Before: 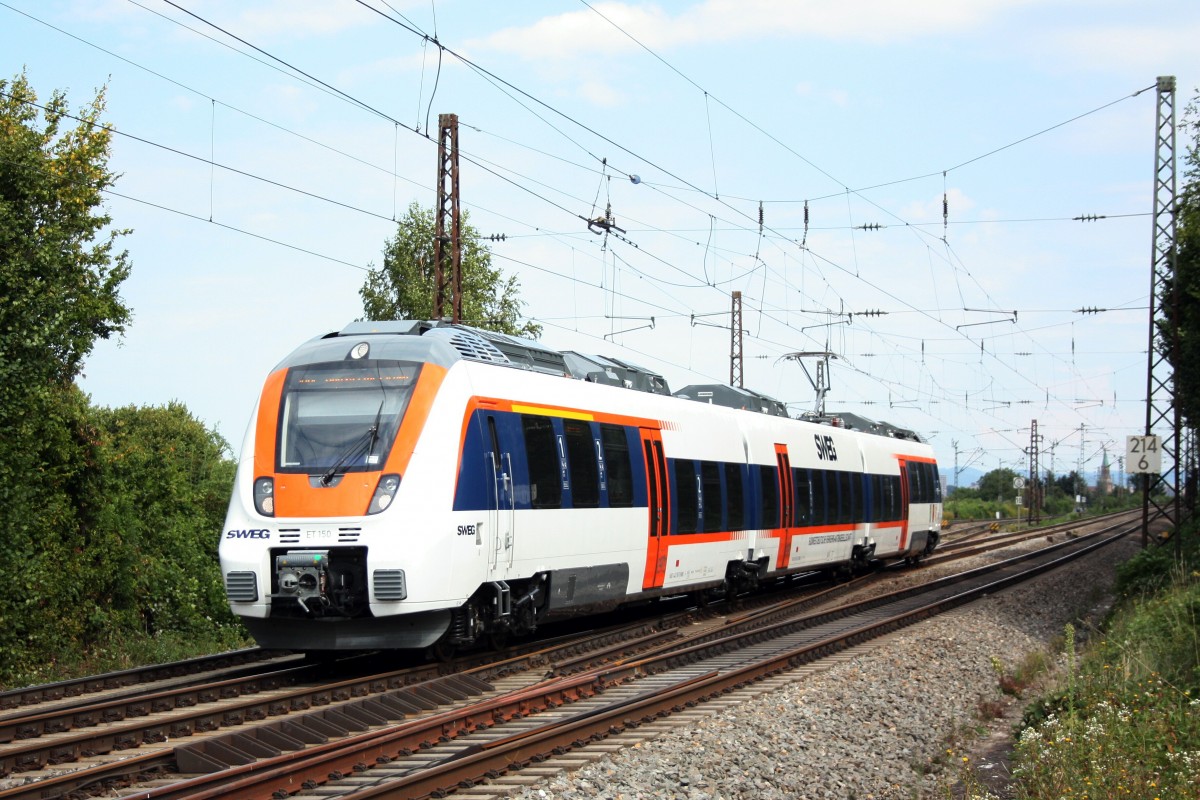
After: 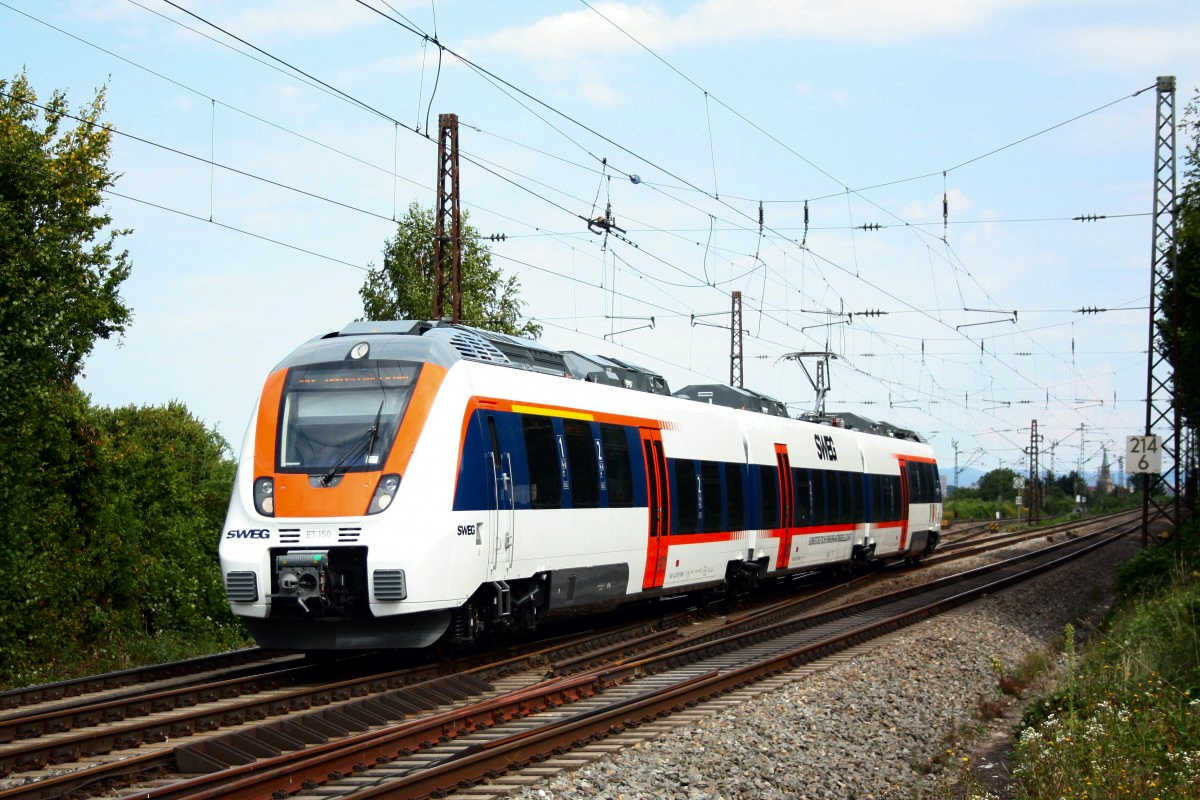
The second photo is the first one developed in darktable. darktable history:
contrast brightness saturation: contrast 0.067, brightness -0.131, saturation 0.061
